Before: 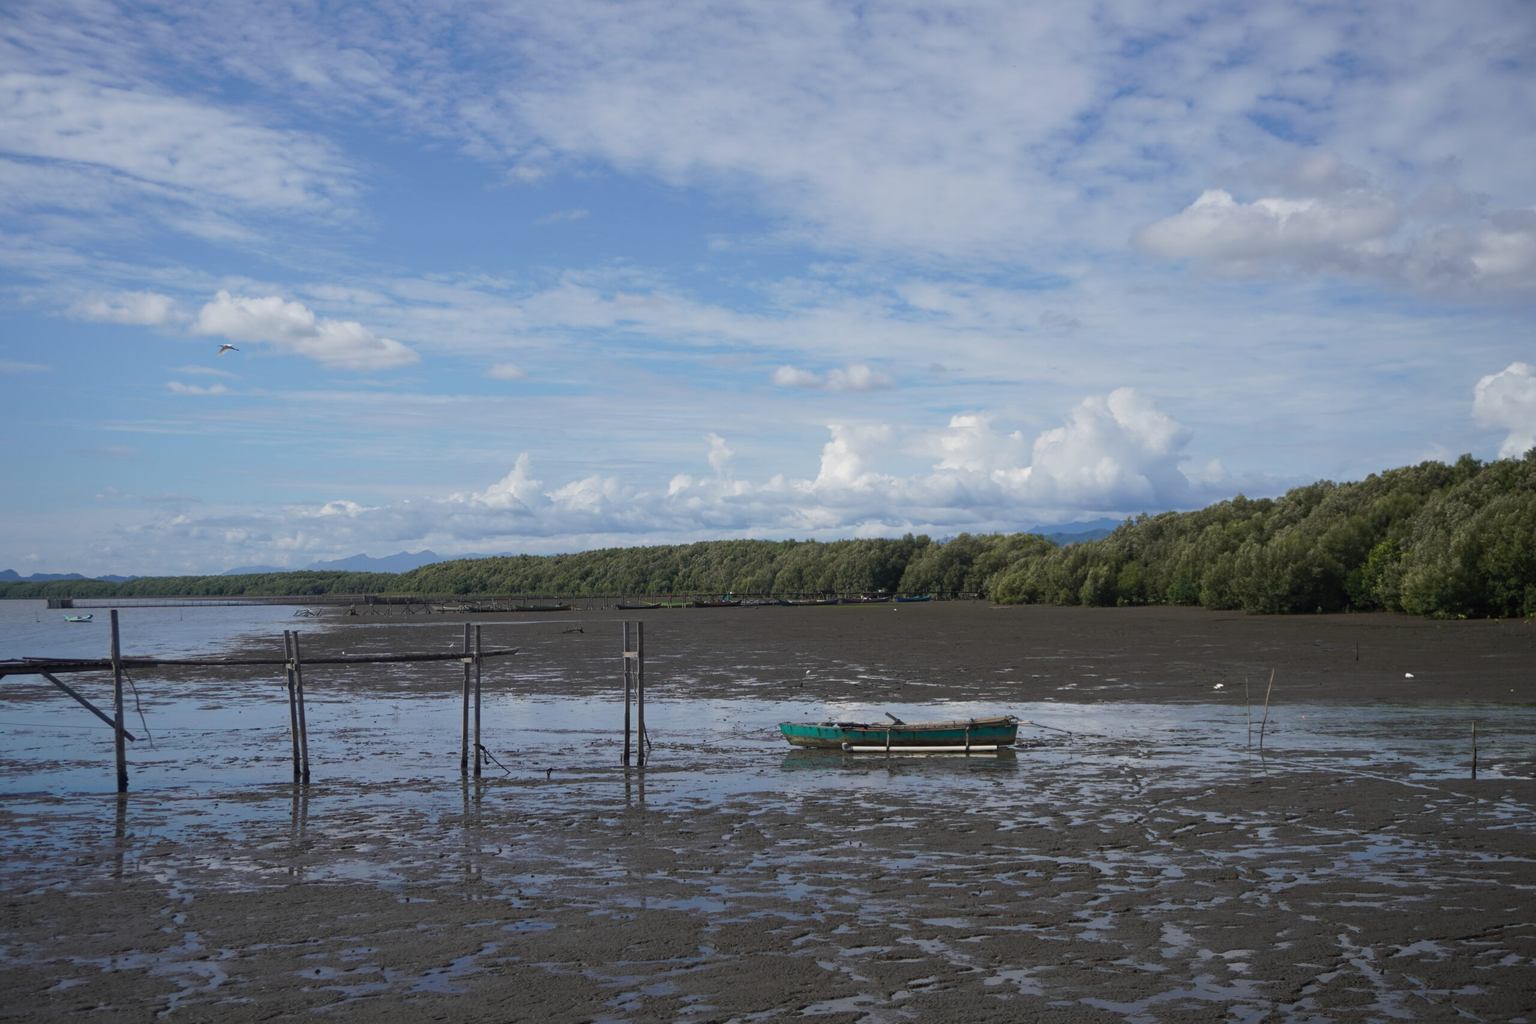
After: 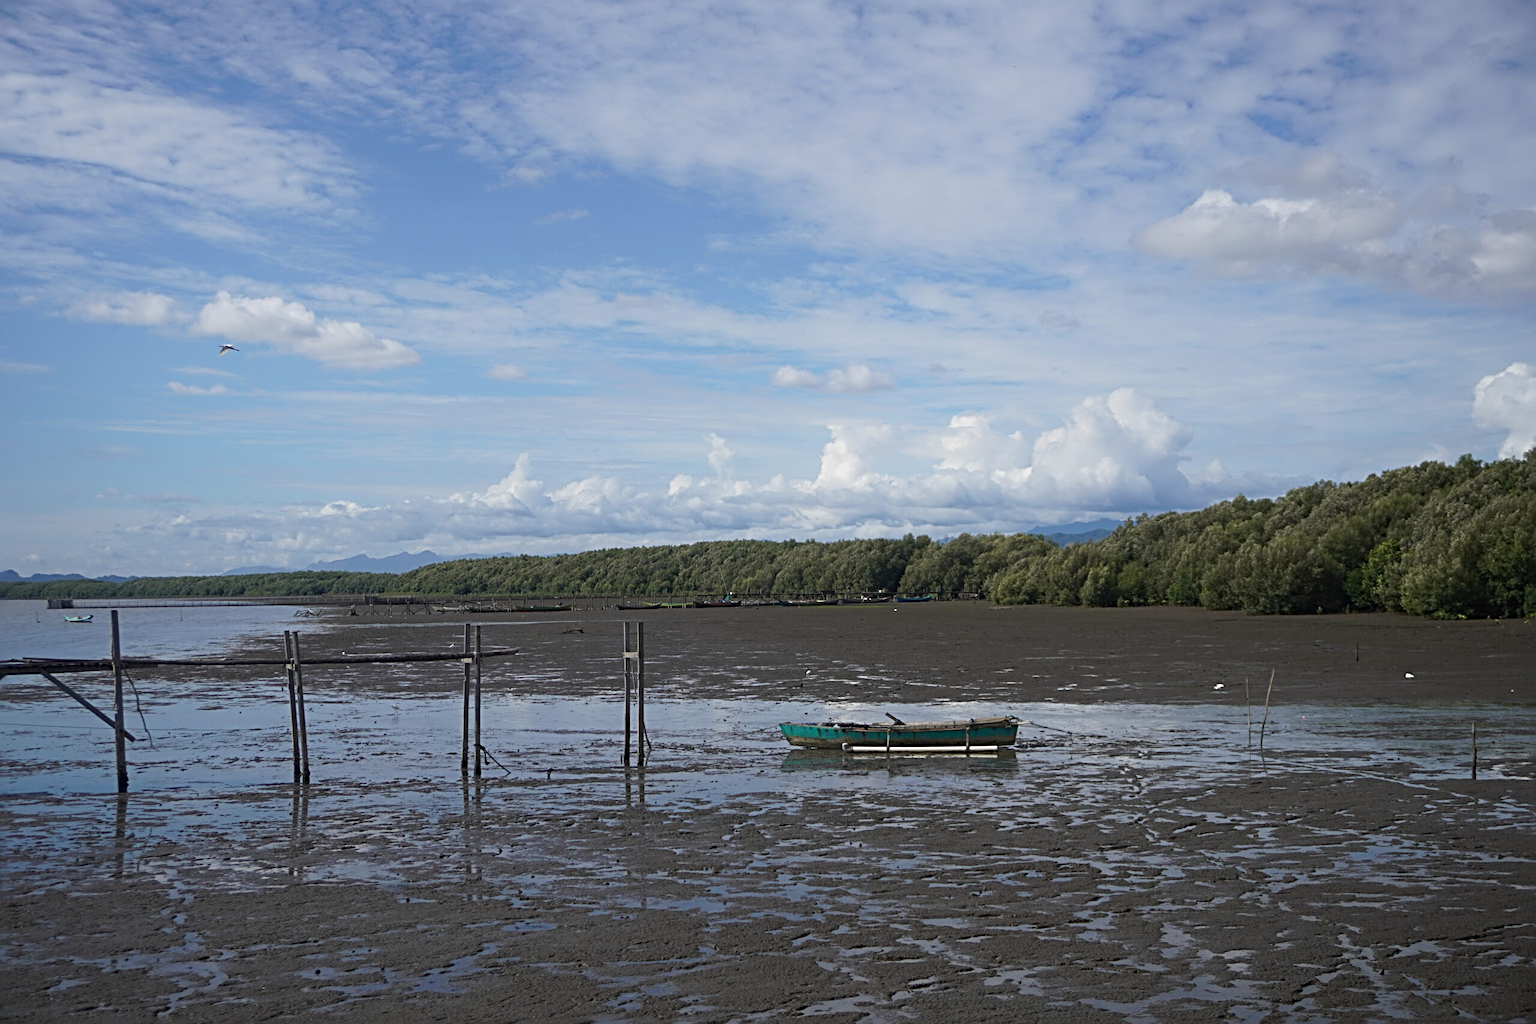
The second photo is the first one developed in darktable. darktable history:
shadows and highlights: shadows 0, highlights 40
sharpen: radius 4.883
